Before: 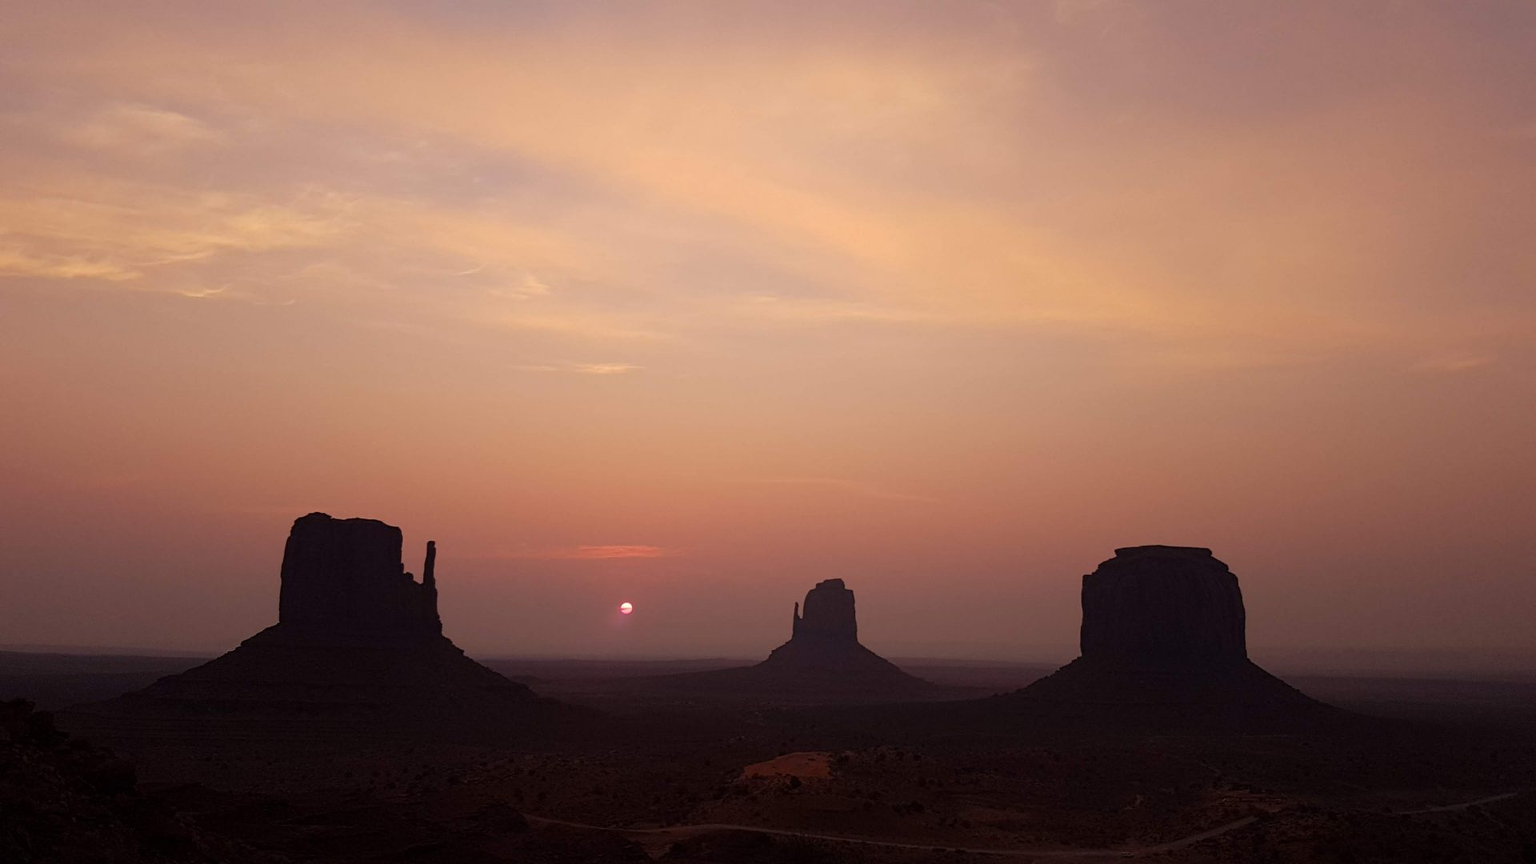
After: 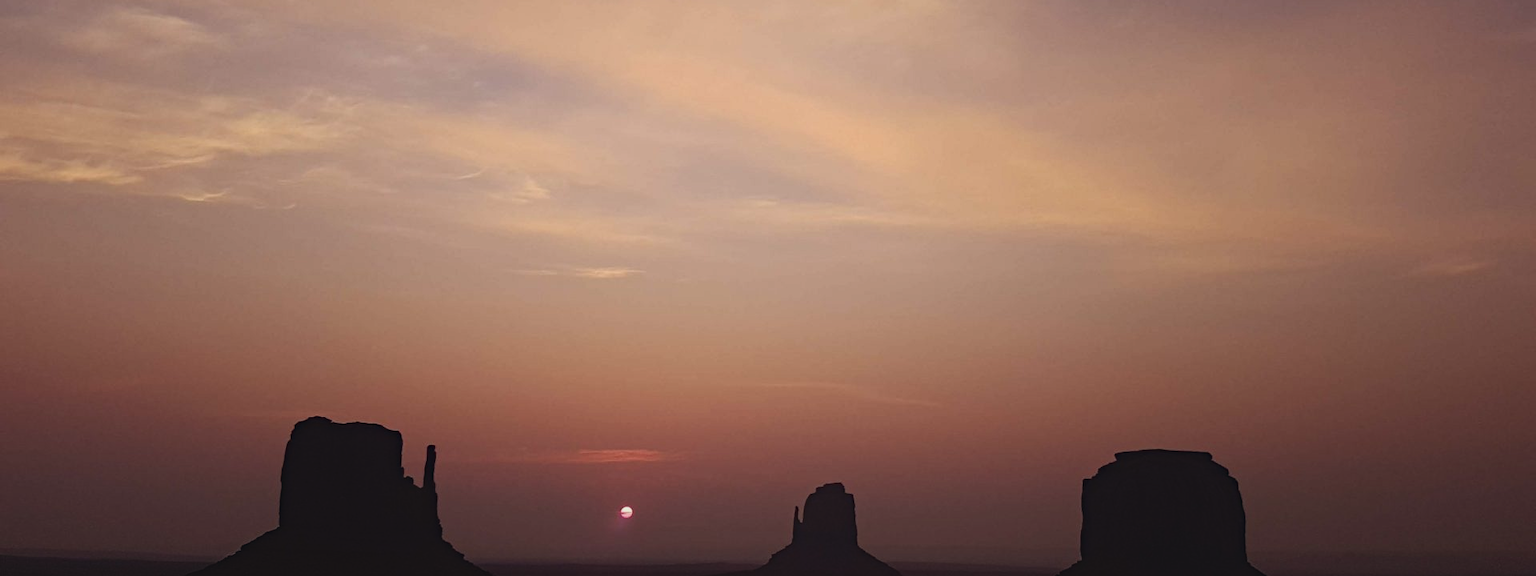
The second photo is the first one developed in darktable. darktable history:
exposure: black level correction -0.015, exposure -0.5 EV, compensate highlight preservation false
white balance: red 0.988, blue 1.017
haze removal: compatibility mode true, adaptive false
crop: top 11.166%, bottom 22.168%
contrast brightness saturation: contrast 0.22
